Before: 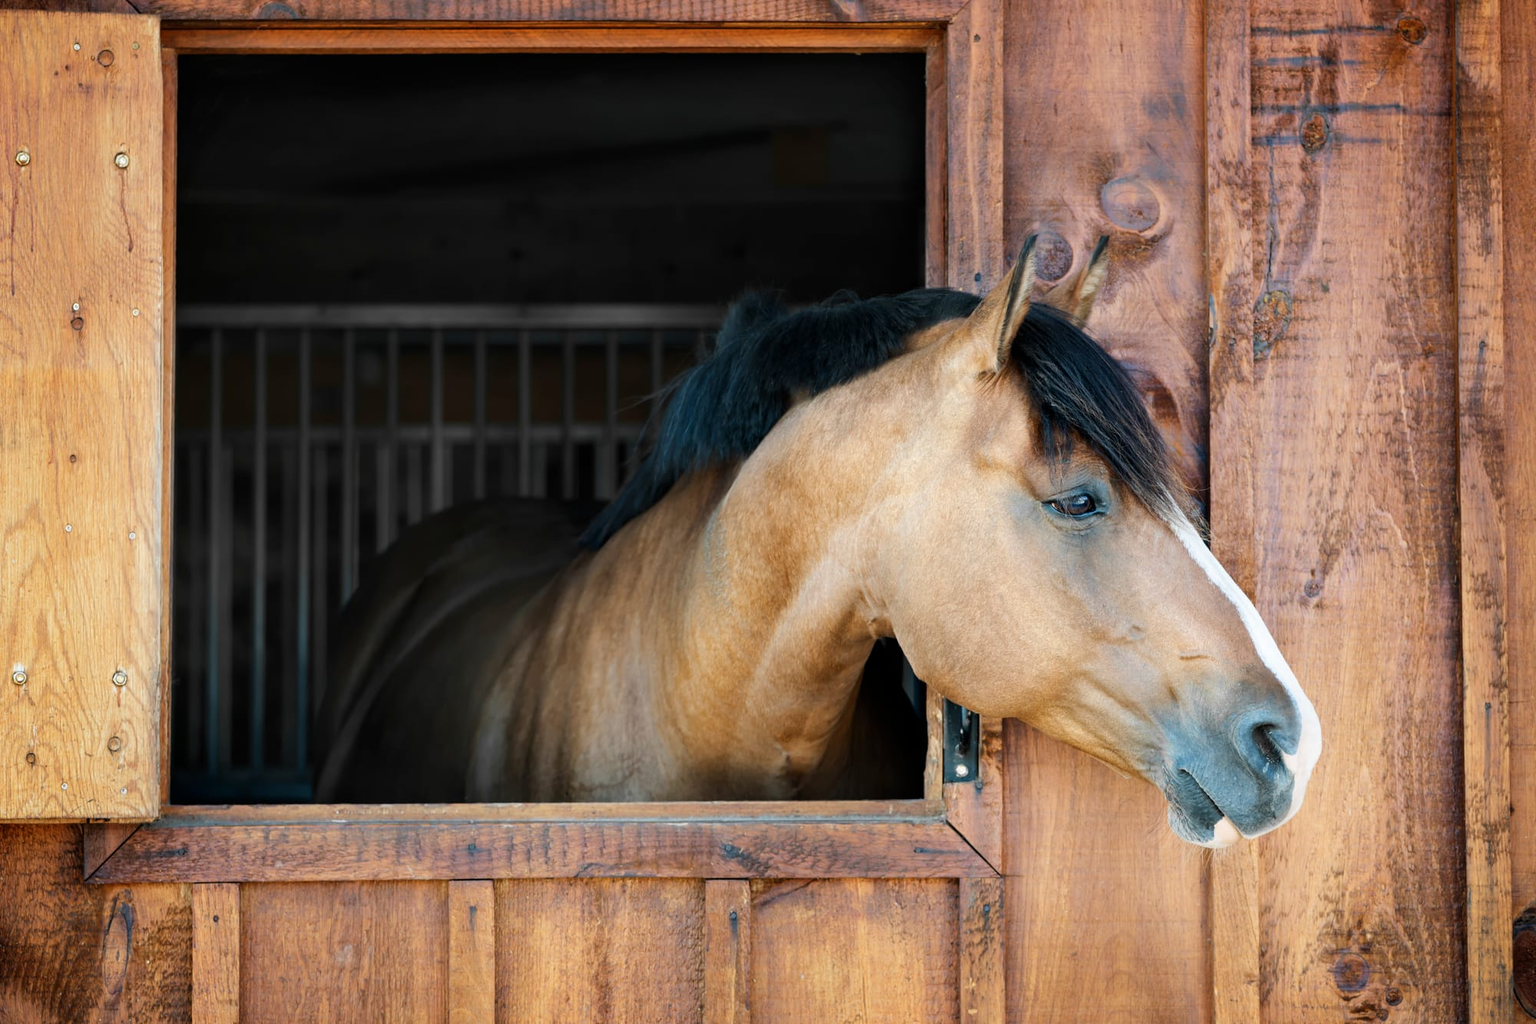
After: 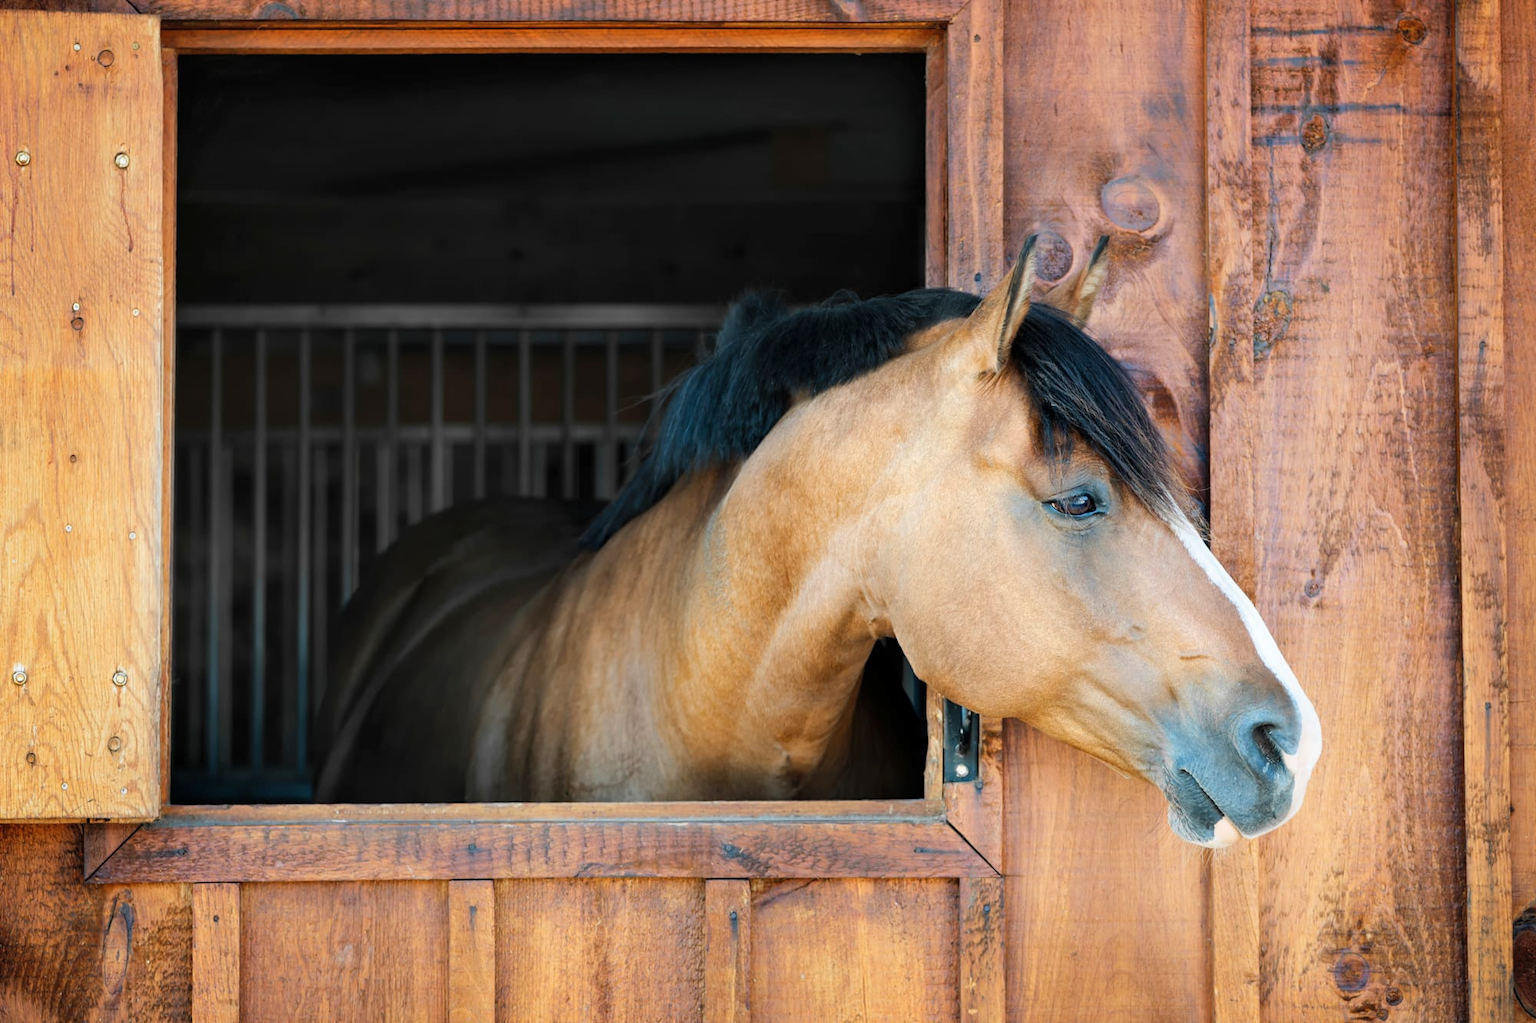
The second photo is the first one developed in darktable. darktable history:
contrast brightness saturation: contrast 0.027, brightness 0.068, saturation 0.122
